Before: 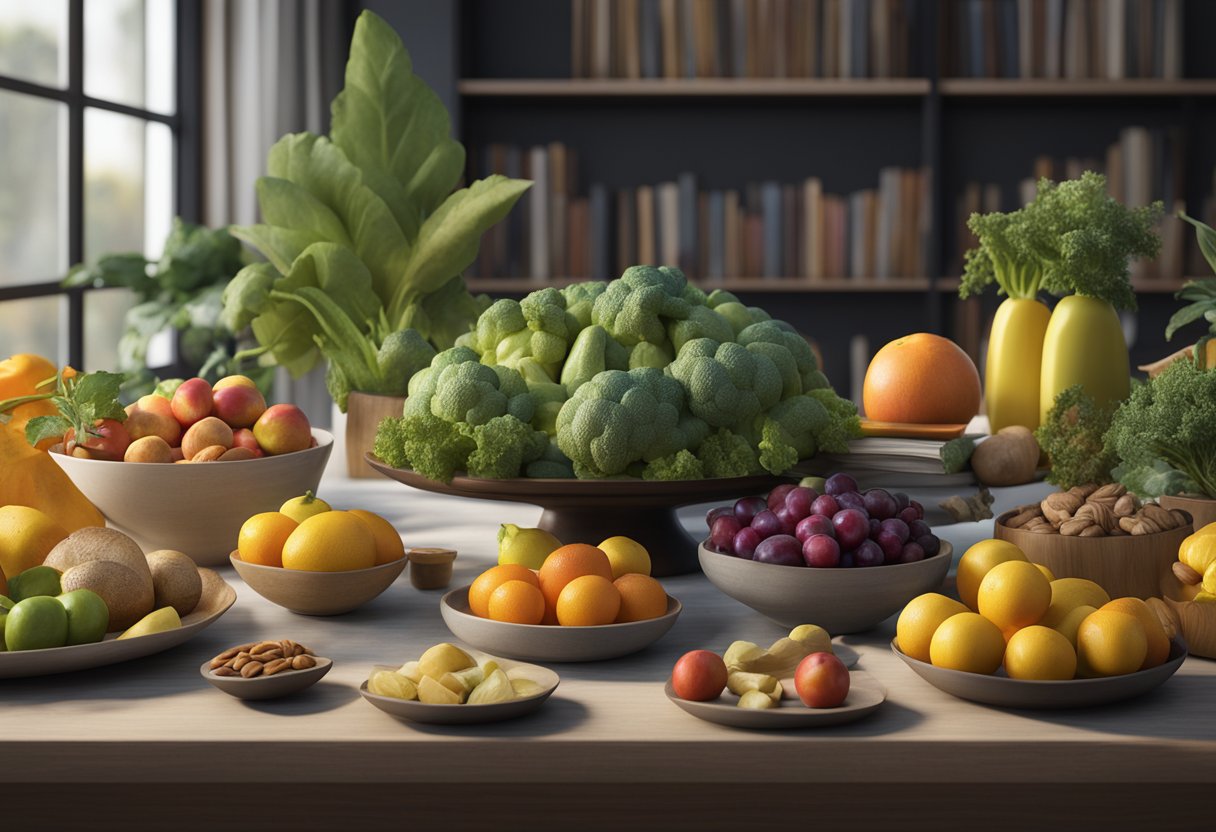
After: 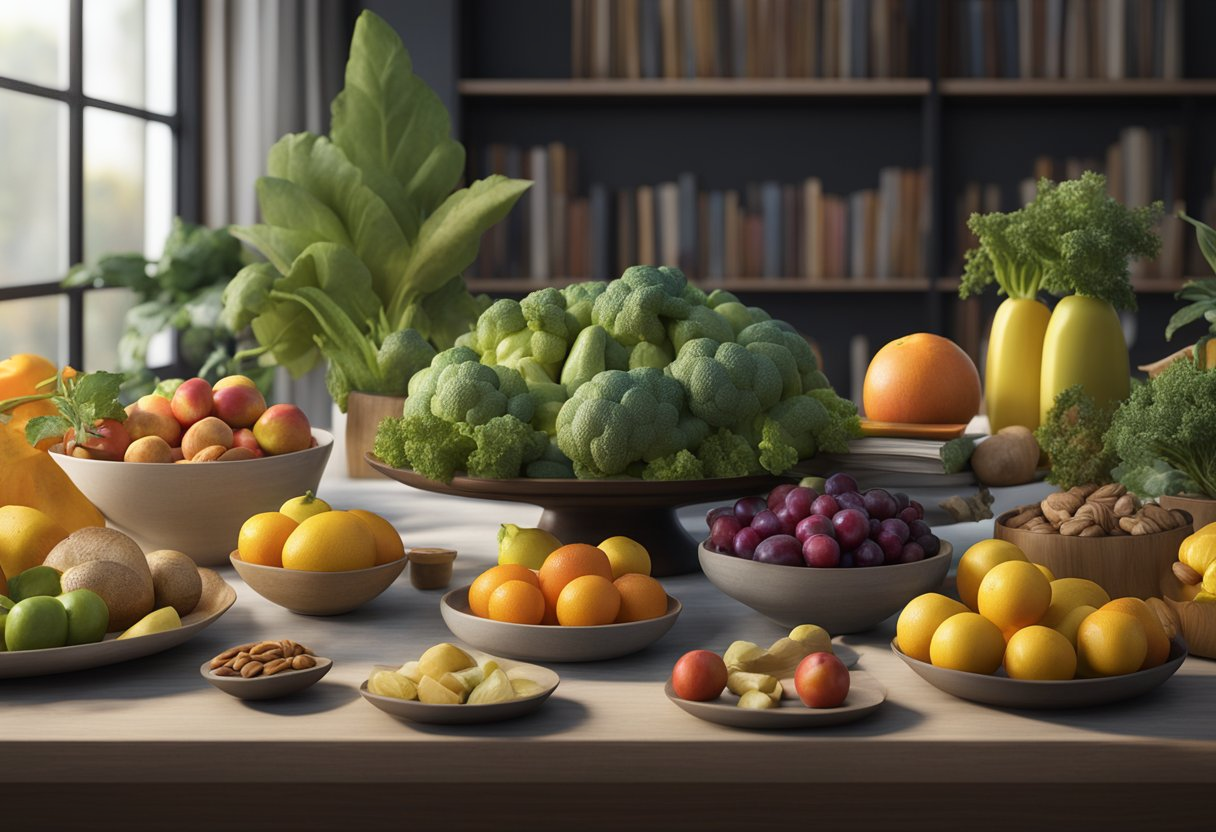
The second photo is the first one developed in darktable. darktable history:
shadows and highlights: shadows -22.02, highlights 98.54, soften with gaussian
